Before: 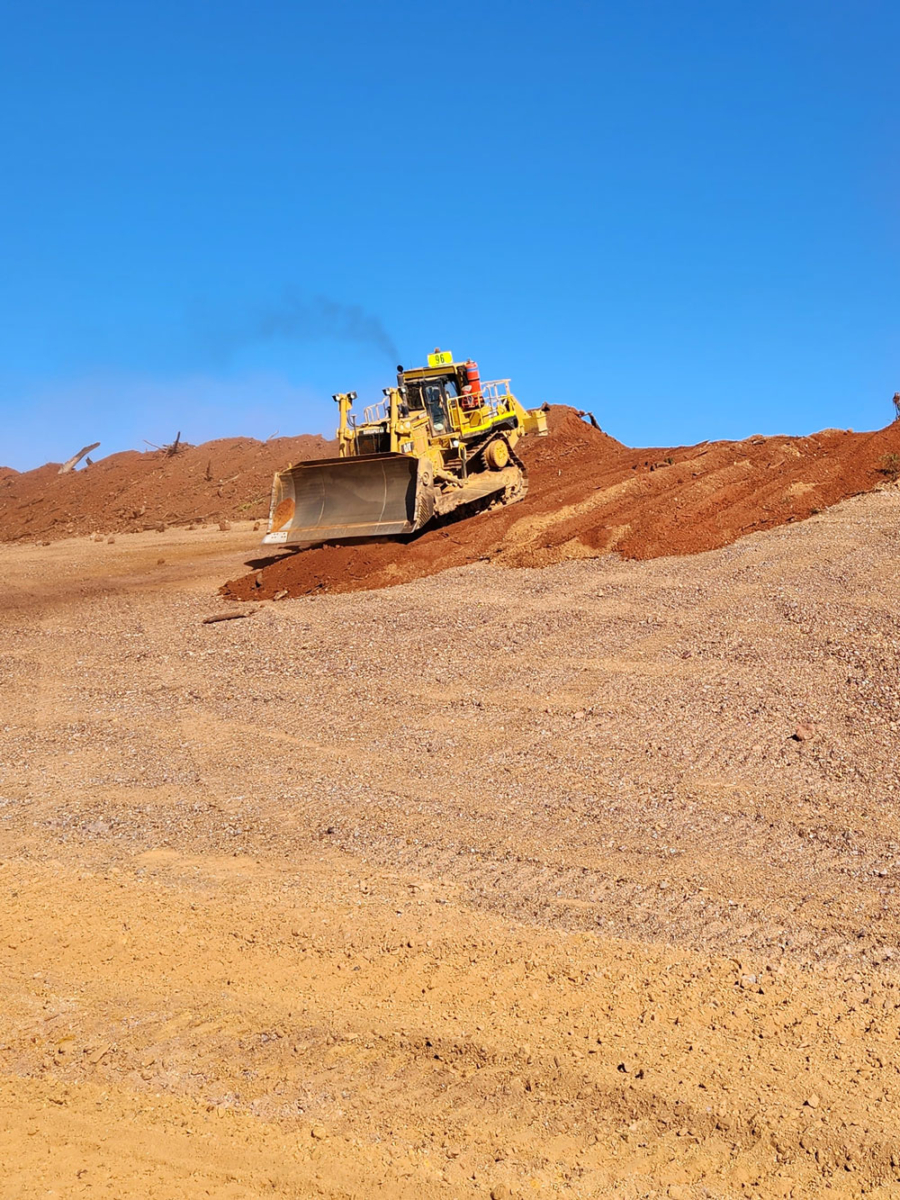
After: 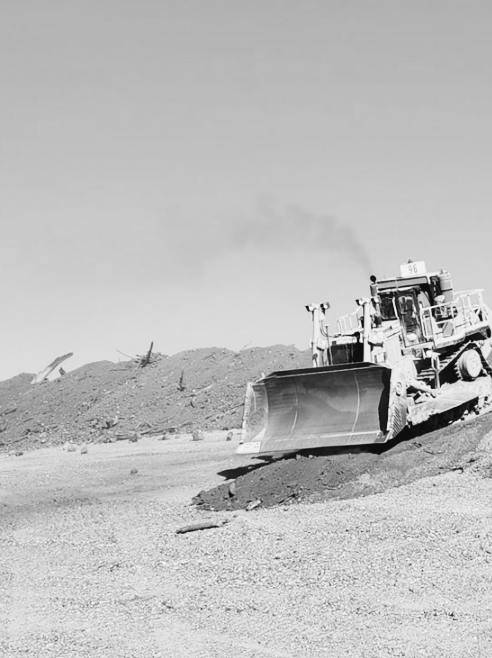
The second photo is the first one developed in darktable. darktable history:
tone curve: curves: ch0 [(0, 0.029) (0.071, 0.087) (0.223, 0.265) (0.447, 0.605) (0.654, 0.823) (0.861, 0.943) (1, 0.981)]; ch1 [(0, 0) (0.353, 0.344) (0.447, 0.449) (0.502, 0.501) (0.547, 0.54) (0.57, 0.582) (0.608, 0.608) (0.618, 0.631) (0.657, 0.699) (1, 1)]; ch2 [(0, 0) (0.34, 0.314) (0.456, 0.456) (0.5, 0.503) (0.528, 0.54) (0.557, 0.577) (0.589, 0.626) (1, 1)], color space Lab, independent channels, preserve colors none
color correction: highlights a* 3.84, highlights b* 5.07
crop and rotate: left 3.047%, top 7.509%, right 42.236%, bottom 37.598%
monochrome: on, module defaults
